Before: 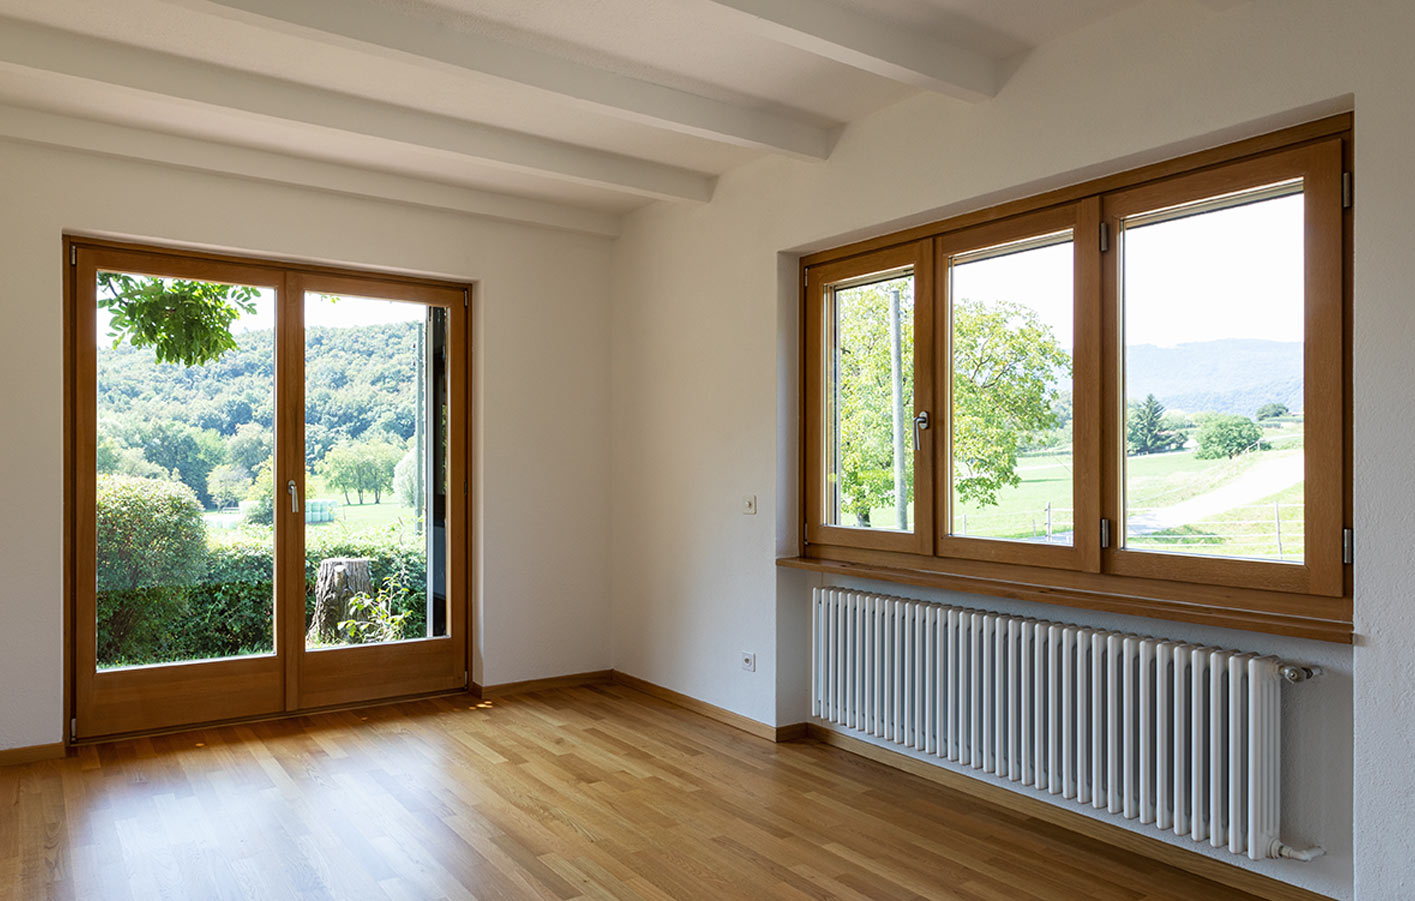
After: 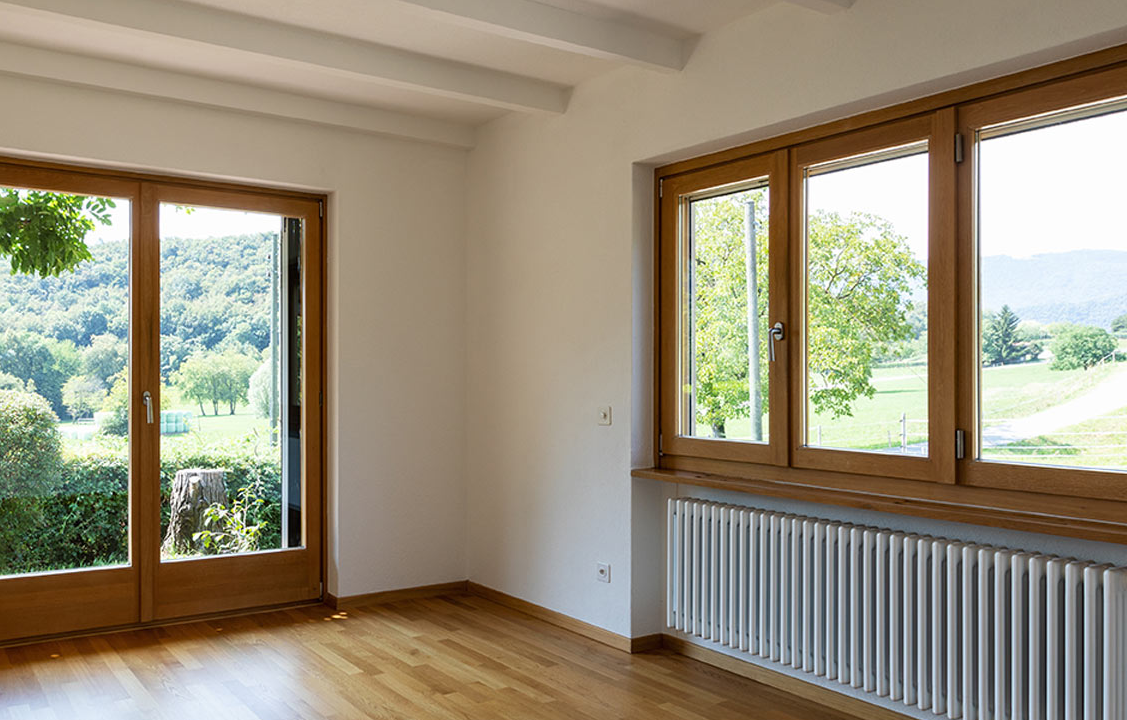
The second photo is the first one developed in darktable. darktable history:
crop and rotate: left 10.249%, top 9.956%, right 10.051%, bottom 10.121%
